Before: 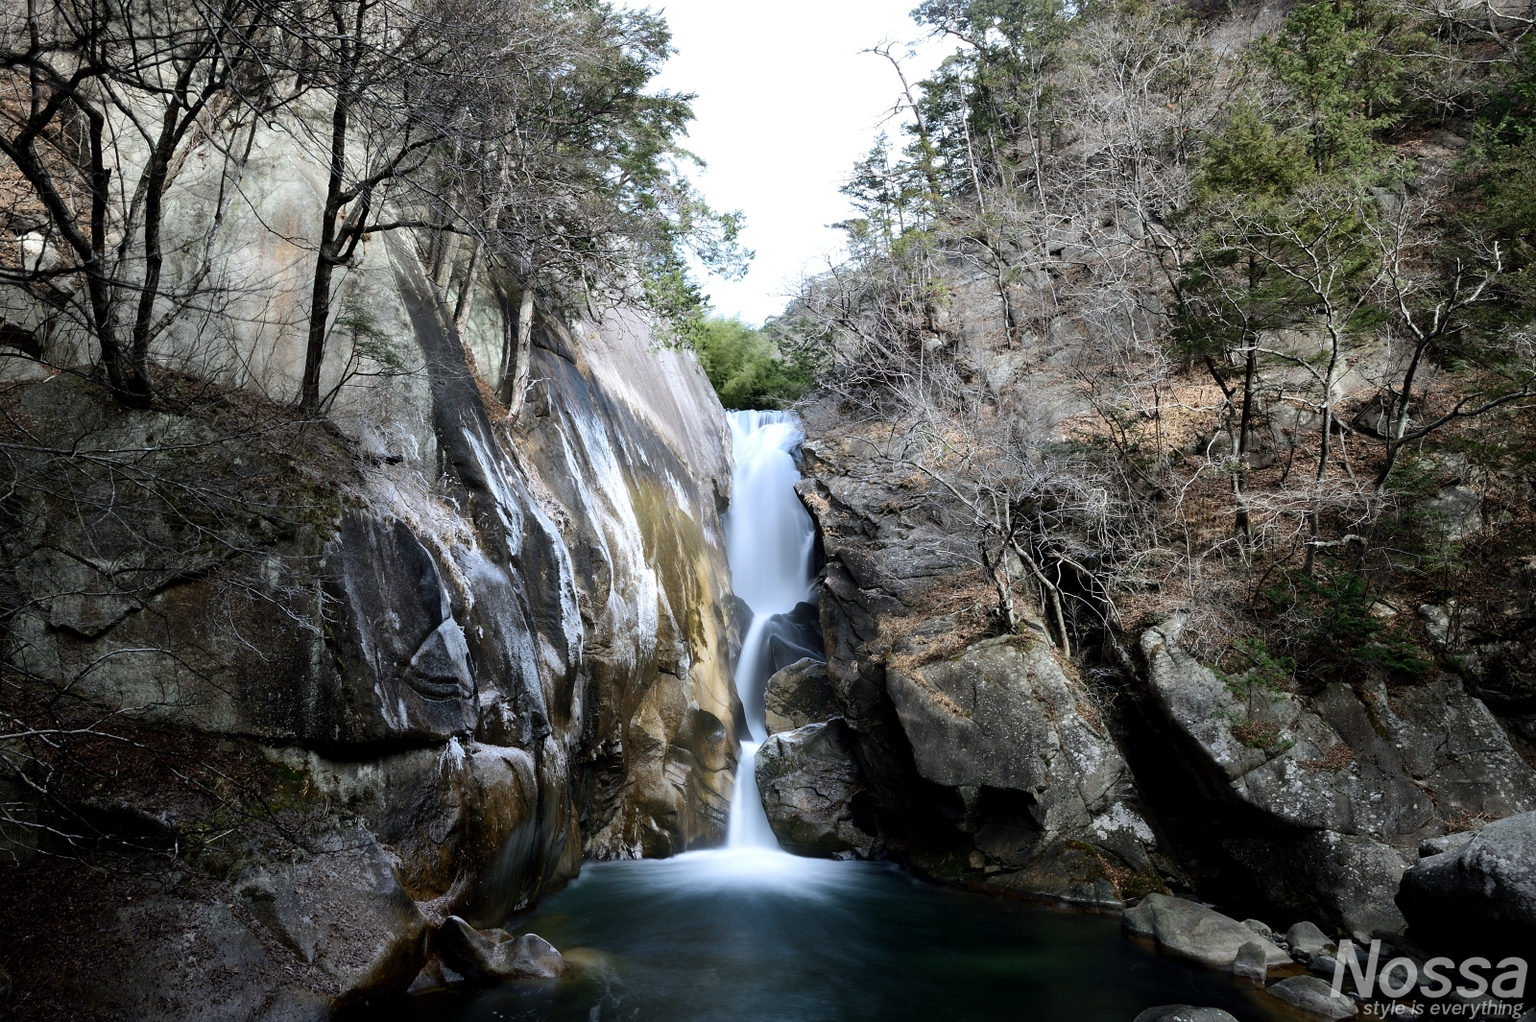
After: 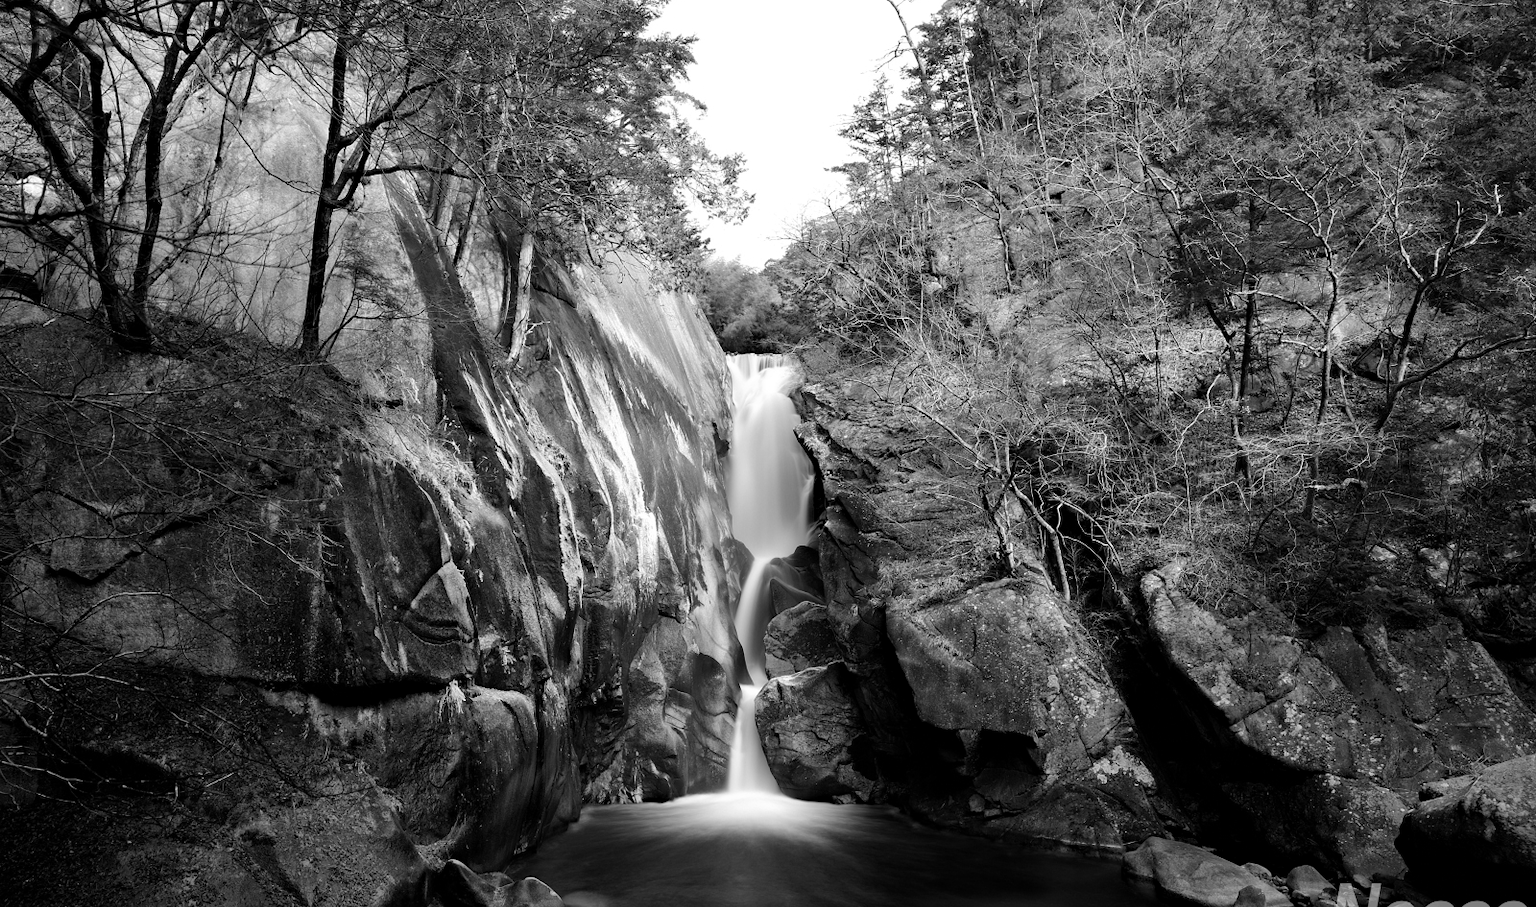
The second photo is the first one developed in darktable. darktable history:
color calibration: illuminant as shot in camera, x 0.358, y 0.373, temperature 4628.91 K
monochrome: on, module defaults
haze removal: strength 0.29, distance 0.25, compatibility mode true, adaptive false
crop and rotate: top 5.609%, bottom 5.609%
